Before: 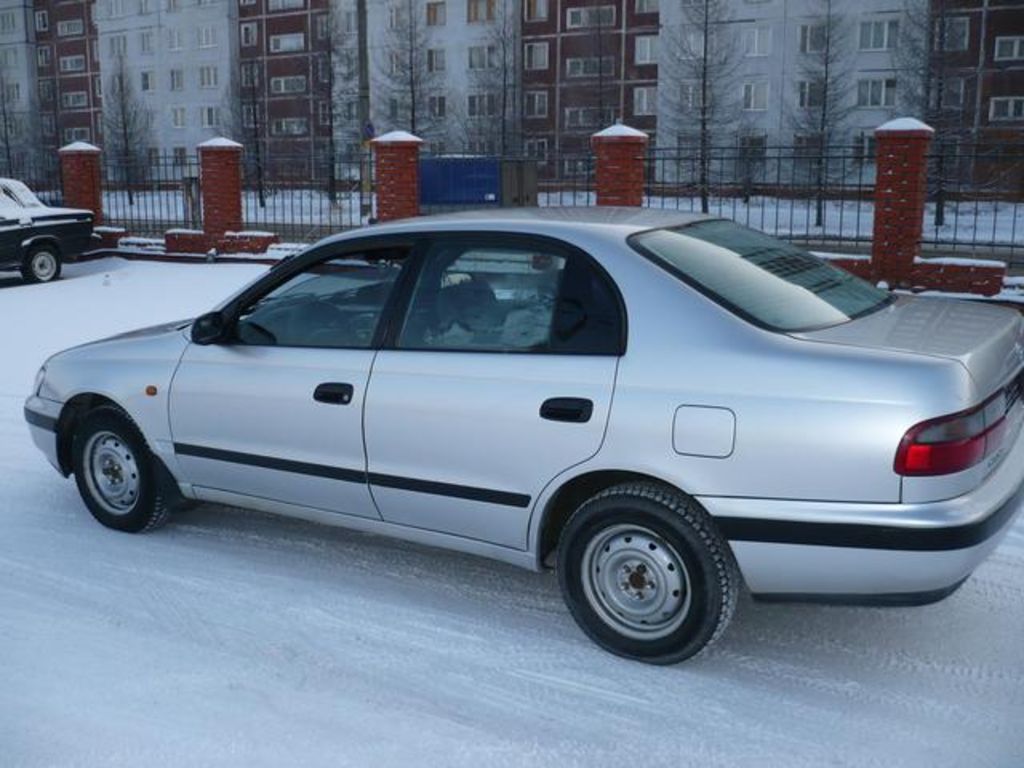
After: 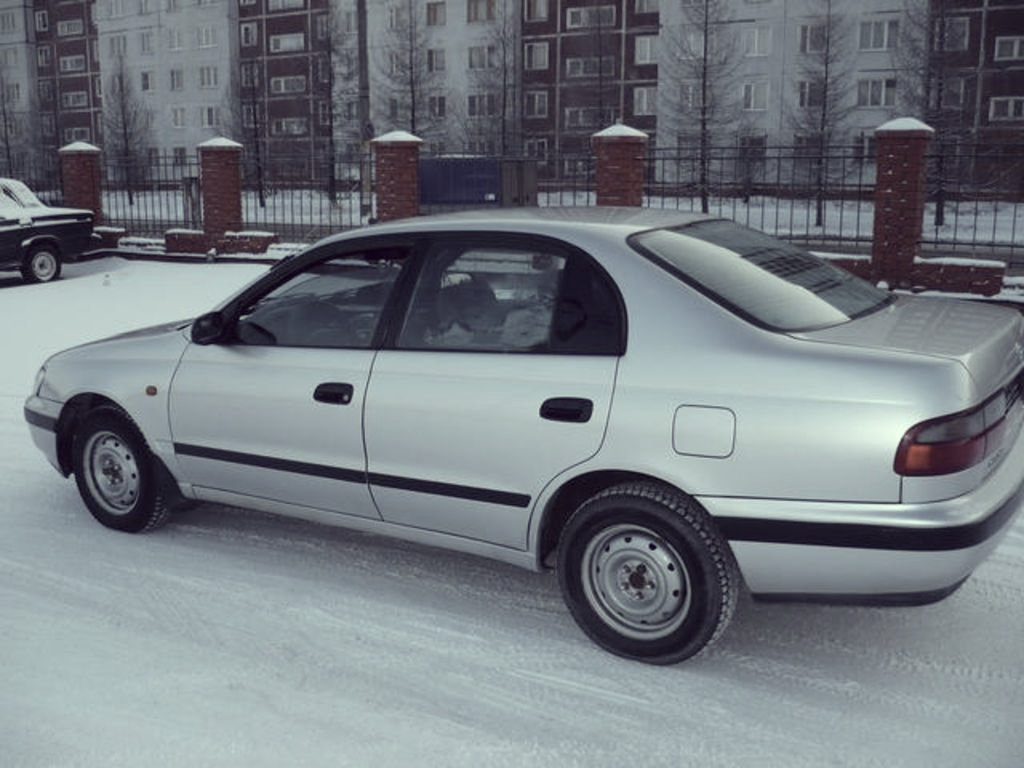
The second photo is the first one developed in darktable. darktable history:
color correction: highlights a* -20.76, highlights b* 20.66, shadows a* 19.56, shadows b* -20.48, saturation 0.371
